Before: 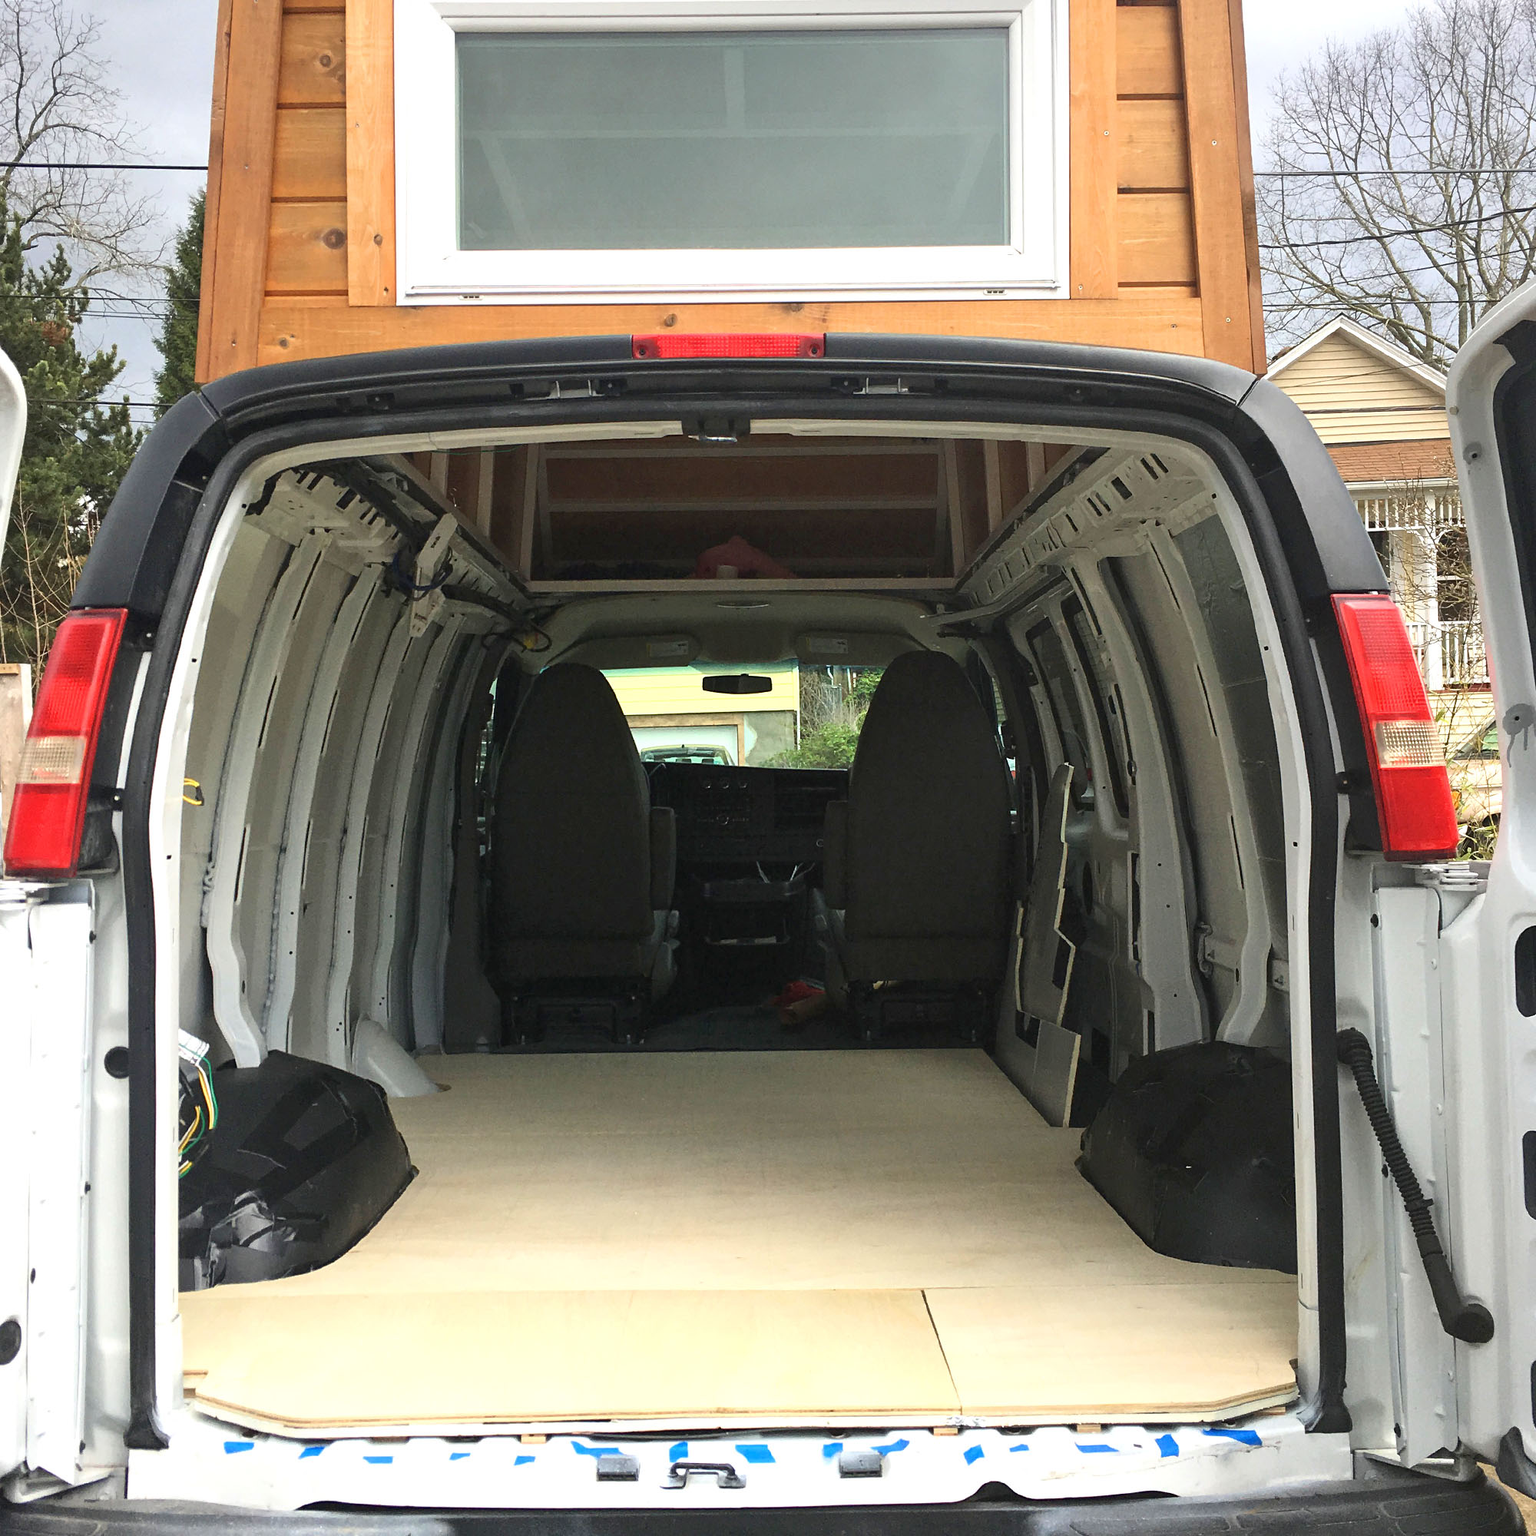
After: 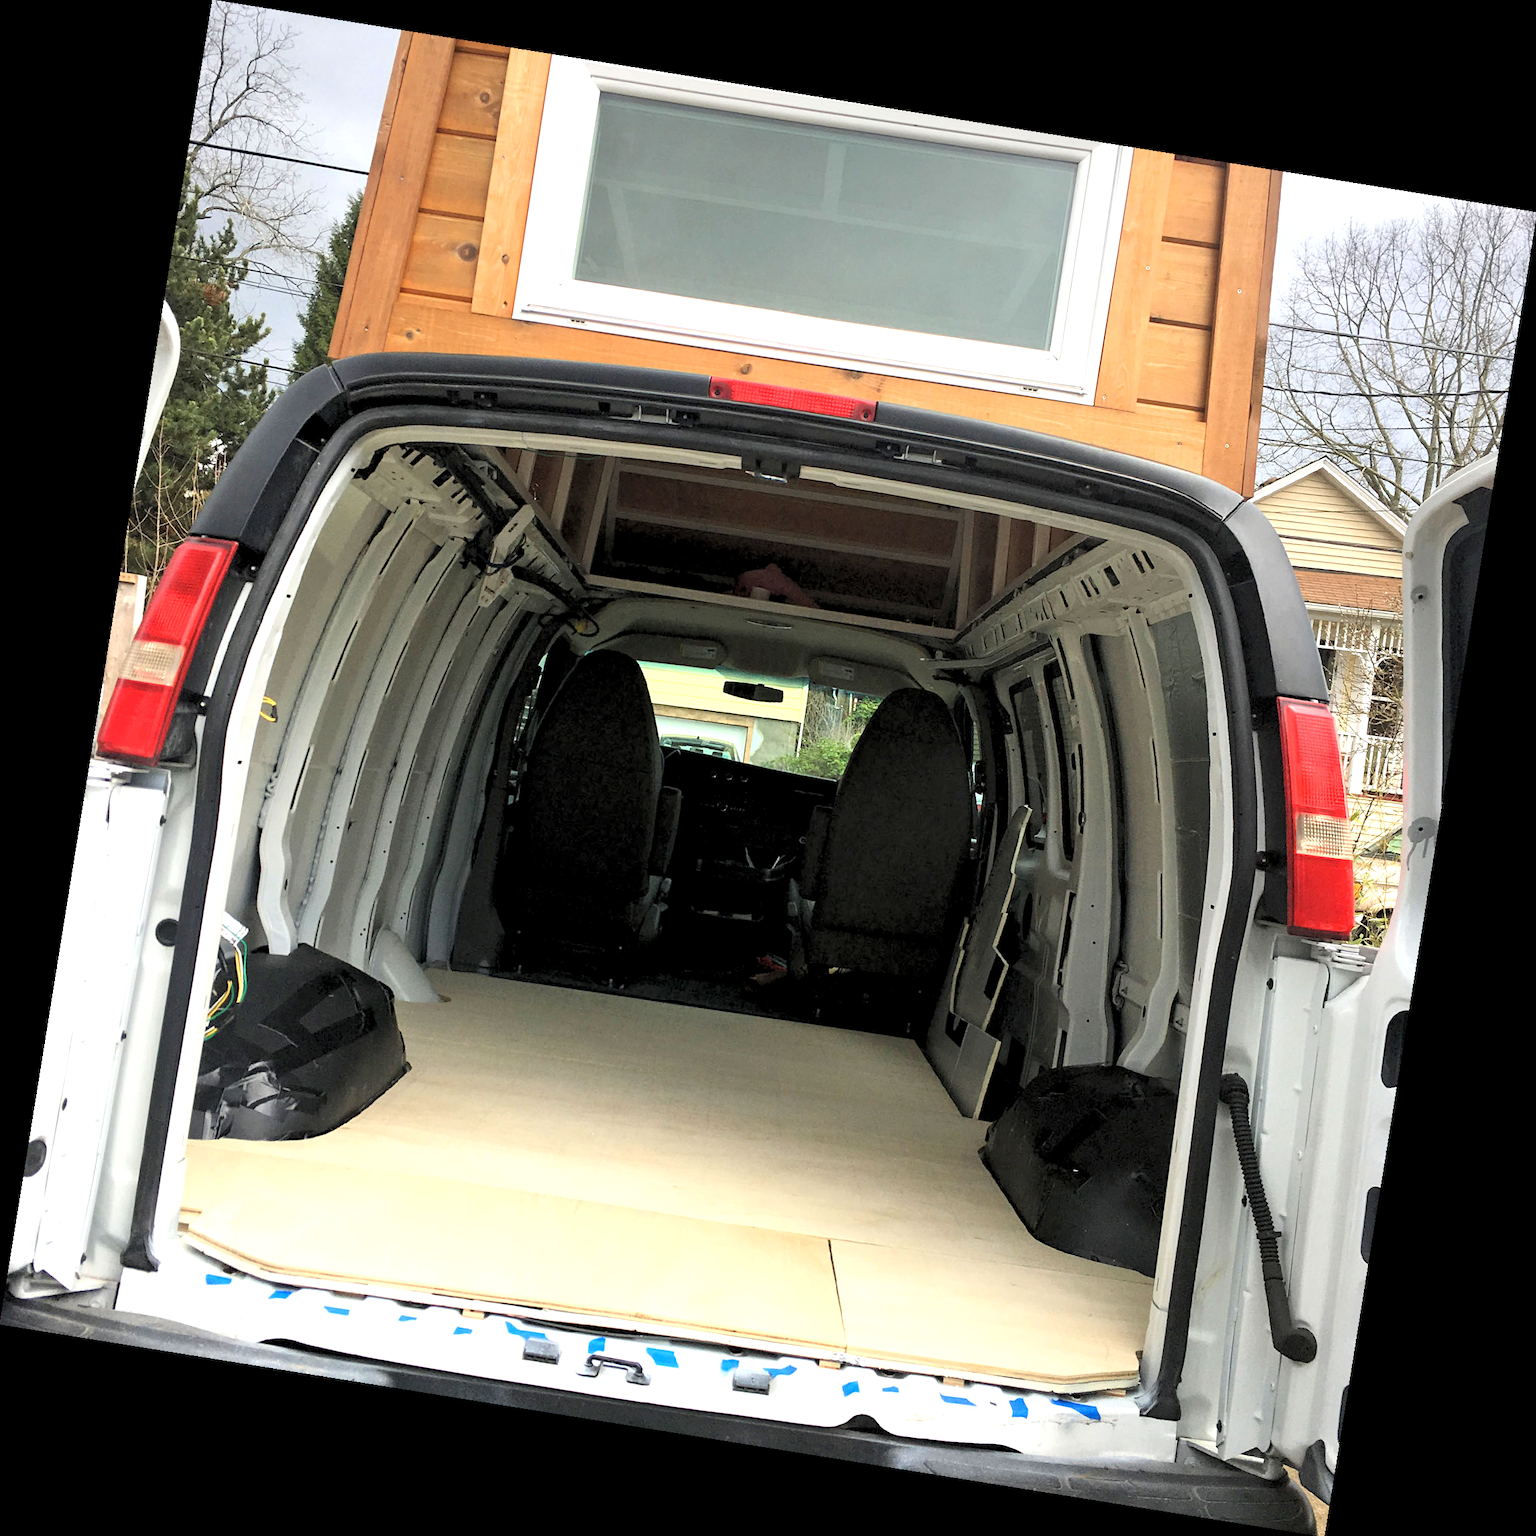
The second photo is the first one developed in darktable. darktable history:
rgb levels: levels [[0.013, 0.434, 0.89], [0, 0.5, 1], [0, 0.5, 1]]
rotate and perspective: rotation 9.12°, automatic cropping off
